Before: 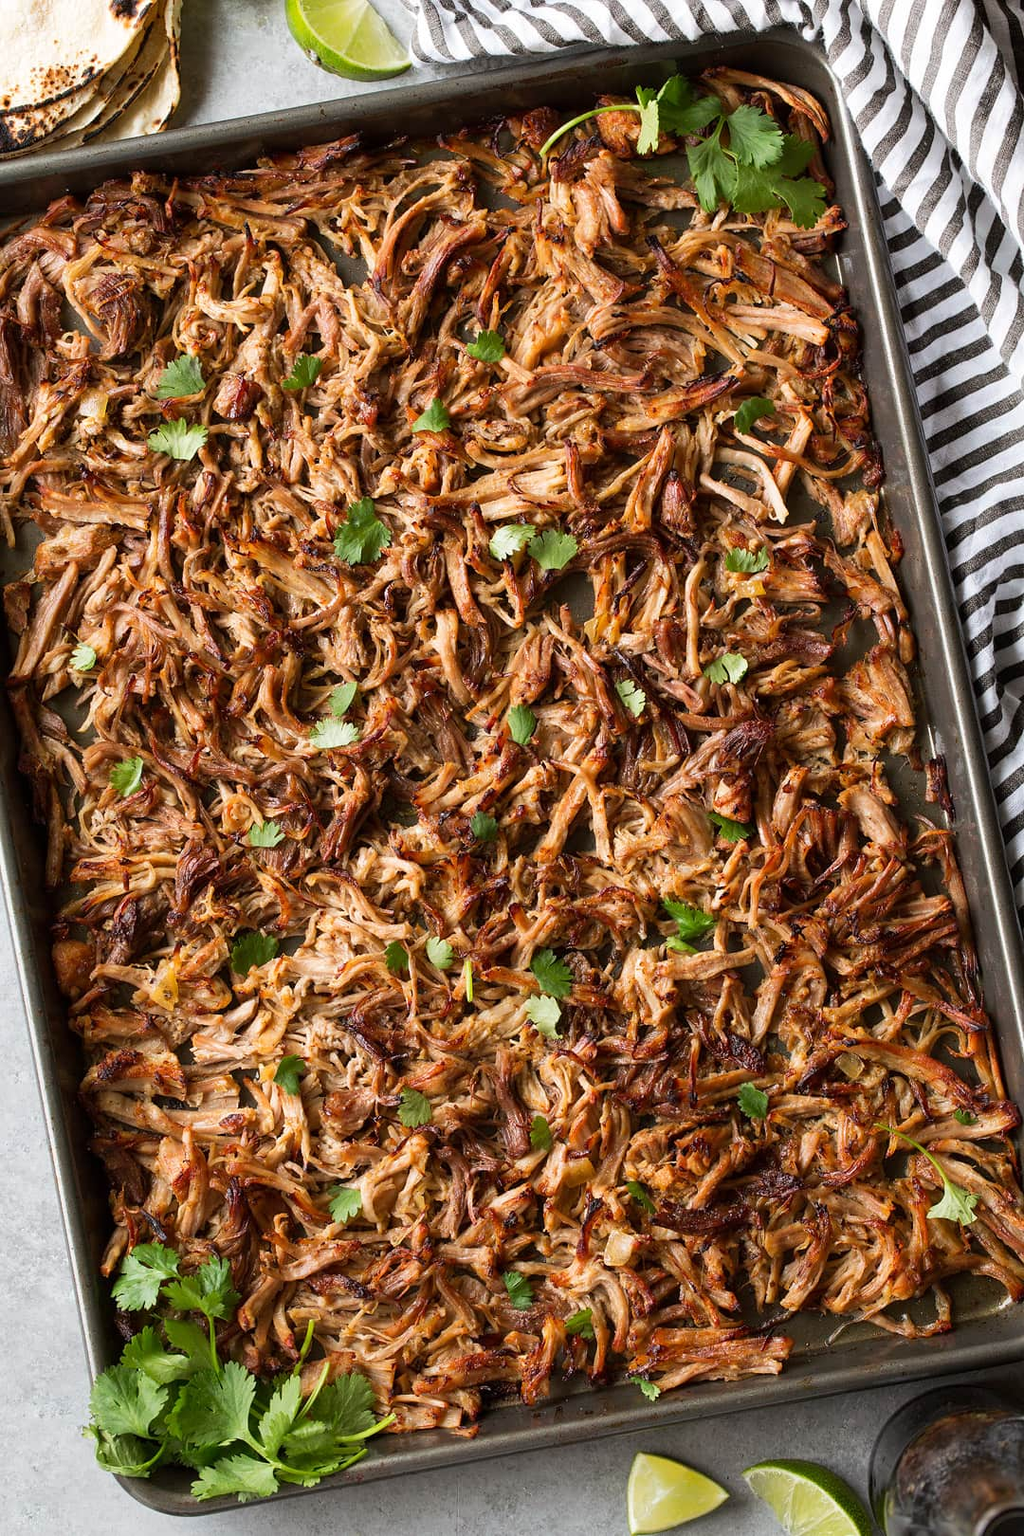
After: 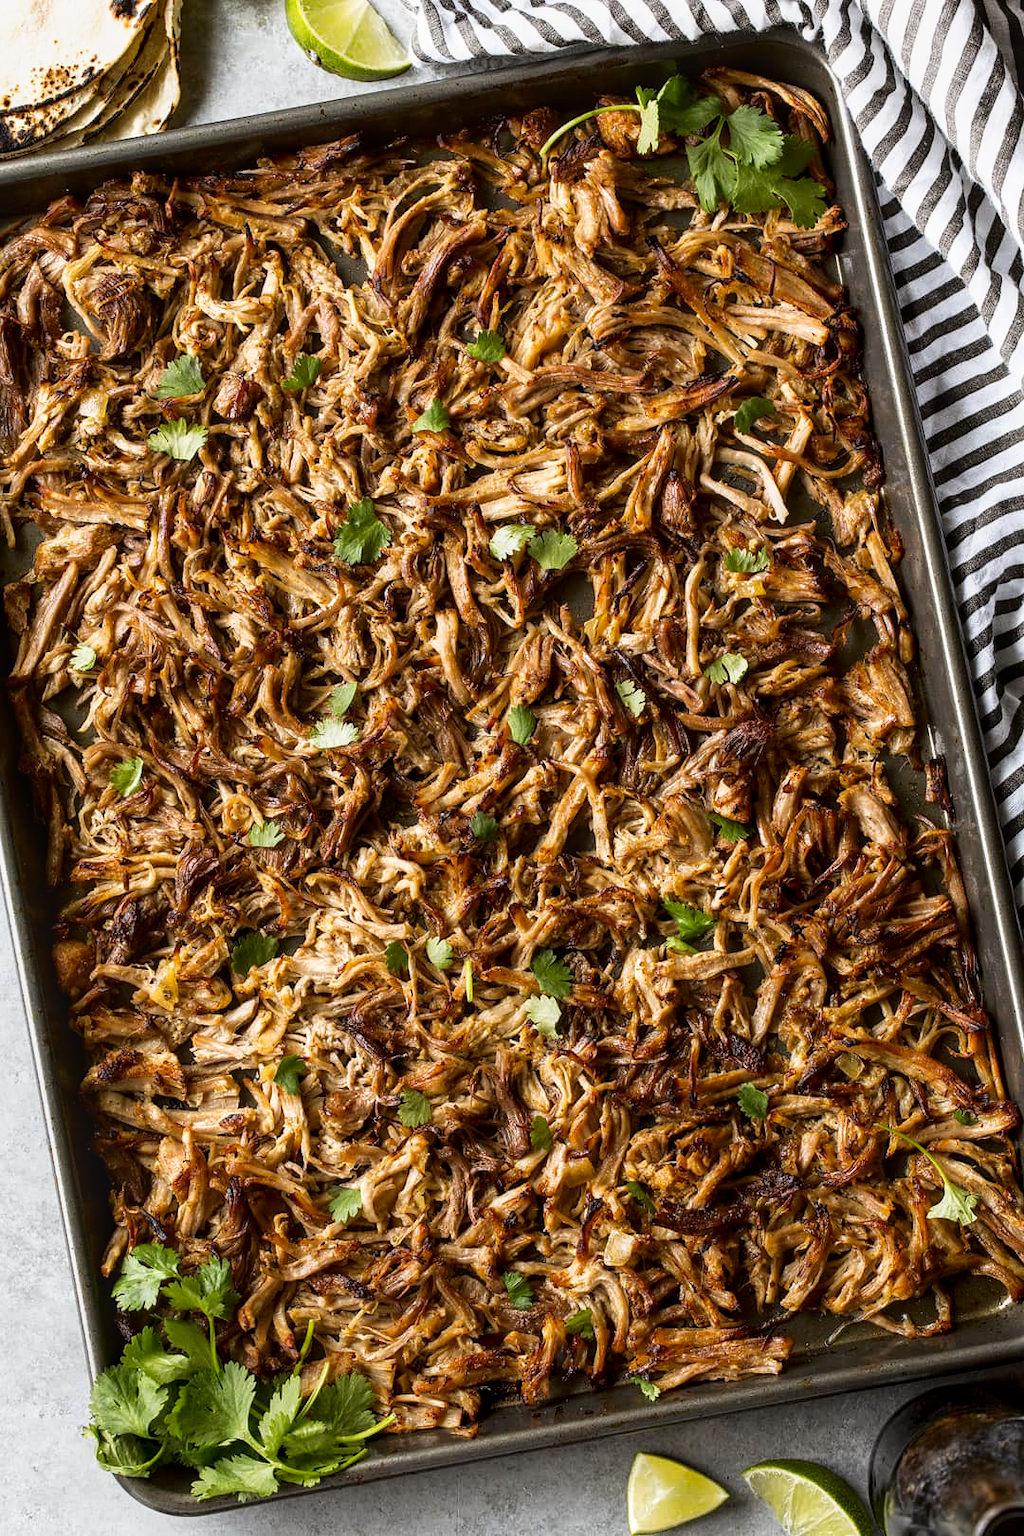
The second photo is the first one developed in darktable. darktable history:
local contrast: on, module defaults
shadows and highlights: shadows -62.32, white point adjustment -5.22, highlights 61.59
color contrast: green-magenta contrast 0.8, blue-yellow contrast 1.1, unbound 0
